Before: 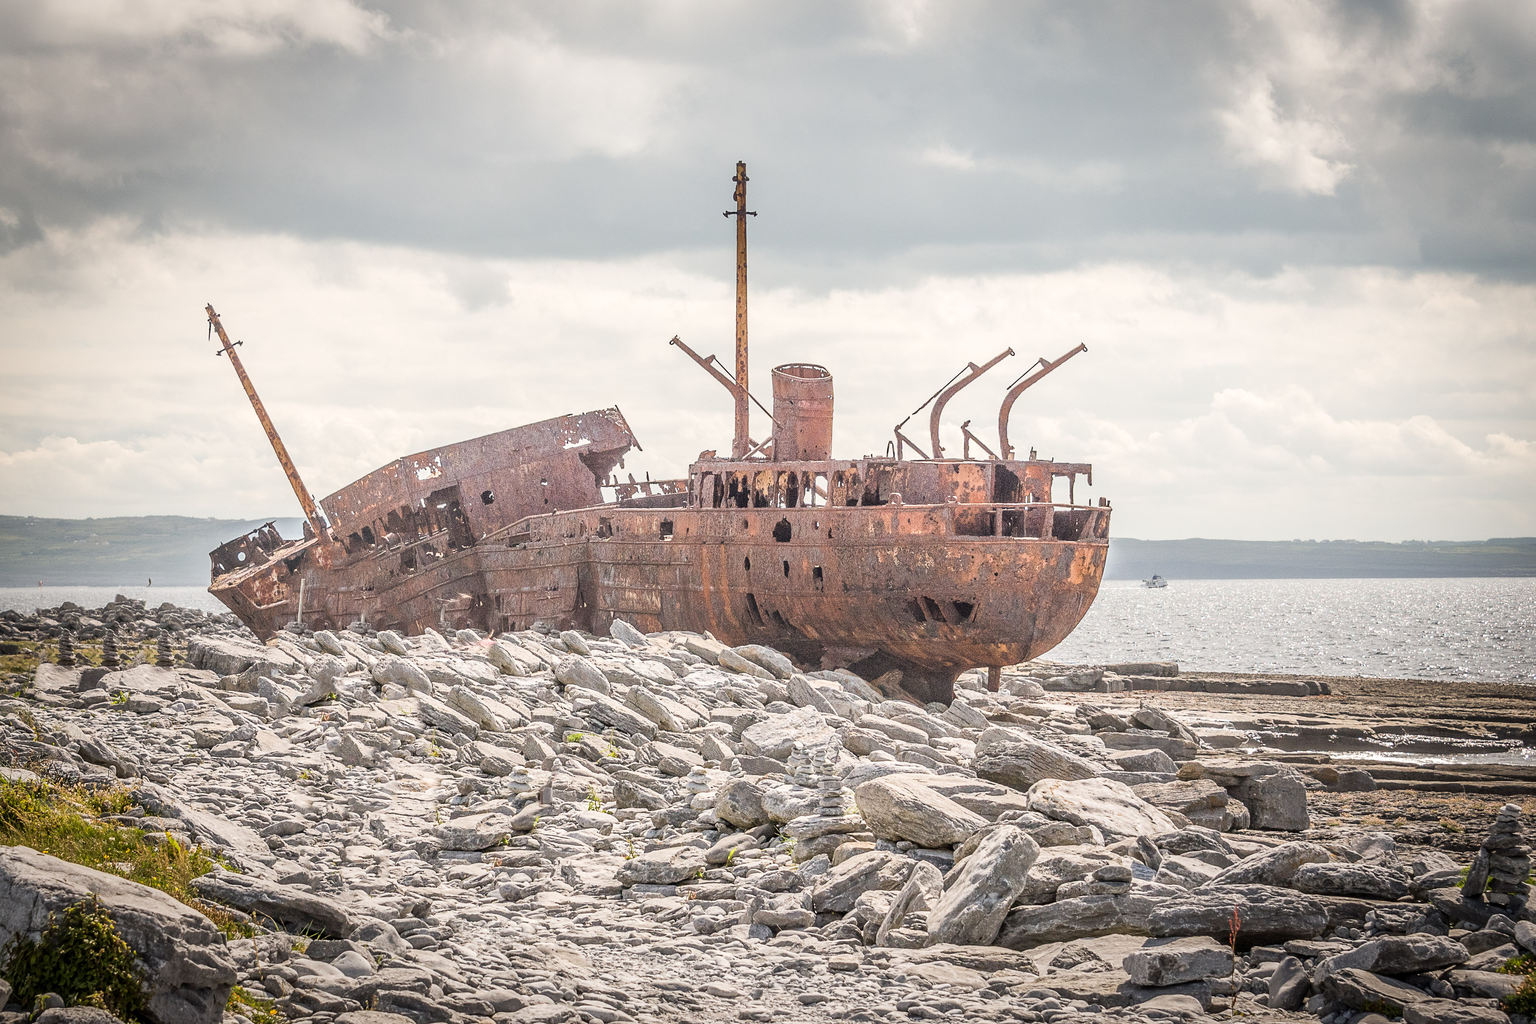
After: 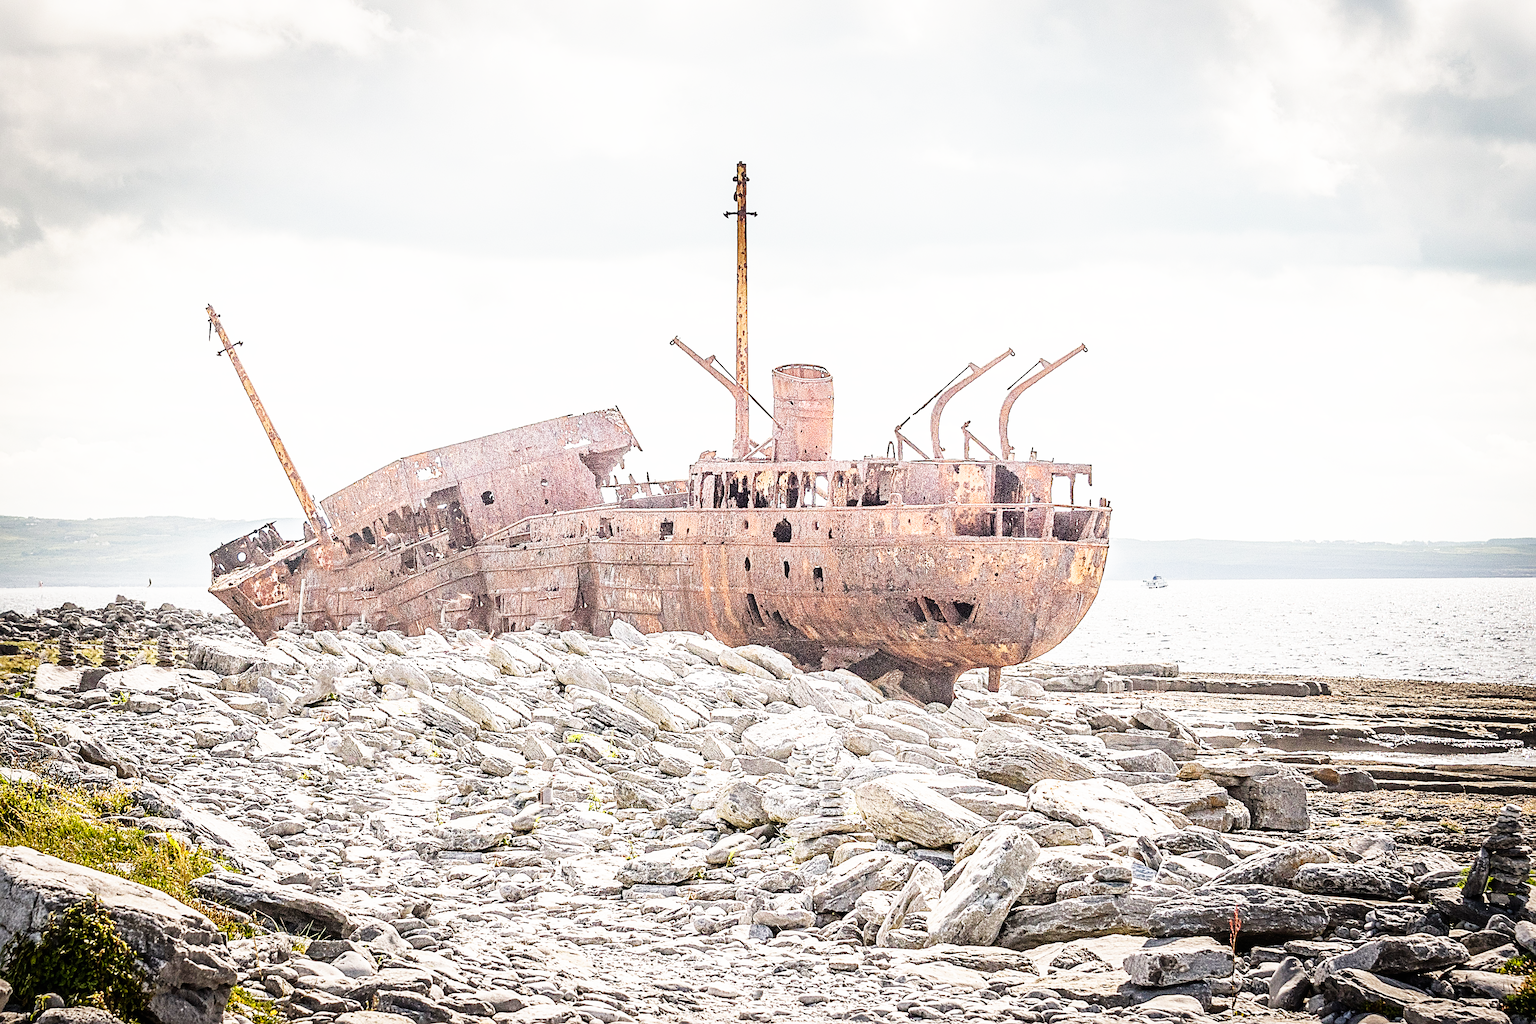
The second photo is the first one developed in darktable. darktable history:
white balance: emerald 1
sharpen: radius 4
base curve: curves: ch0 [(0, 0) (0.007, 0.004) (0.027, 0.03) (0.046, 0.07) (0.207, 0.54) (0.442, 0.872) (0.673, 0.972) (1, 1)], preserve colors none
